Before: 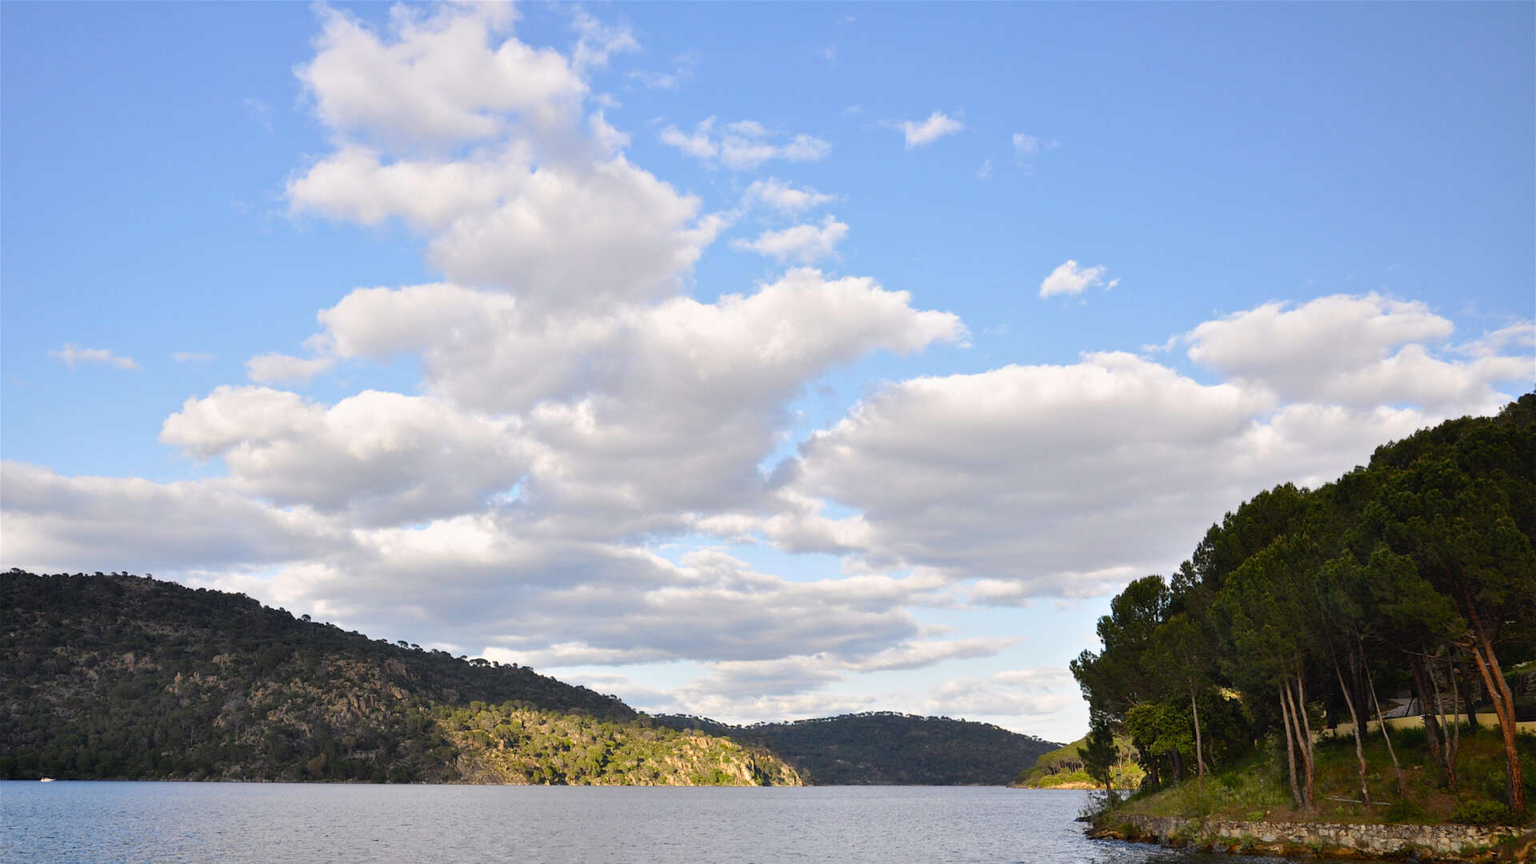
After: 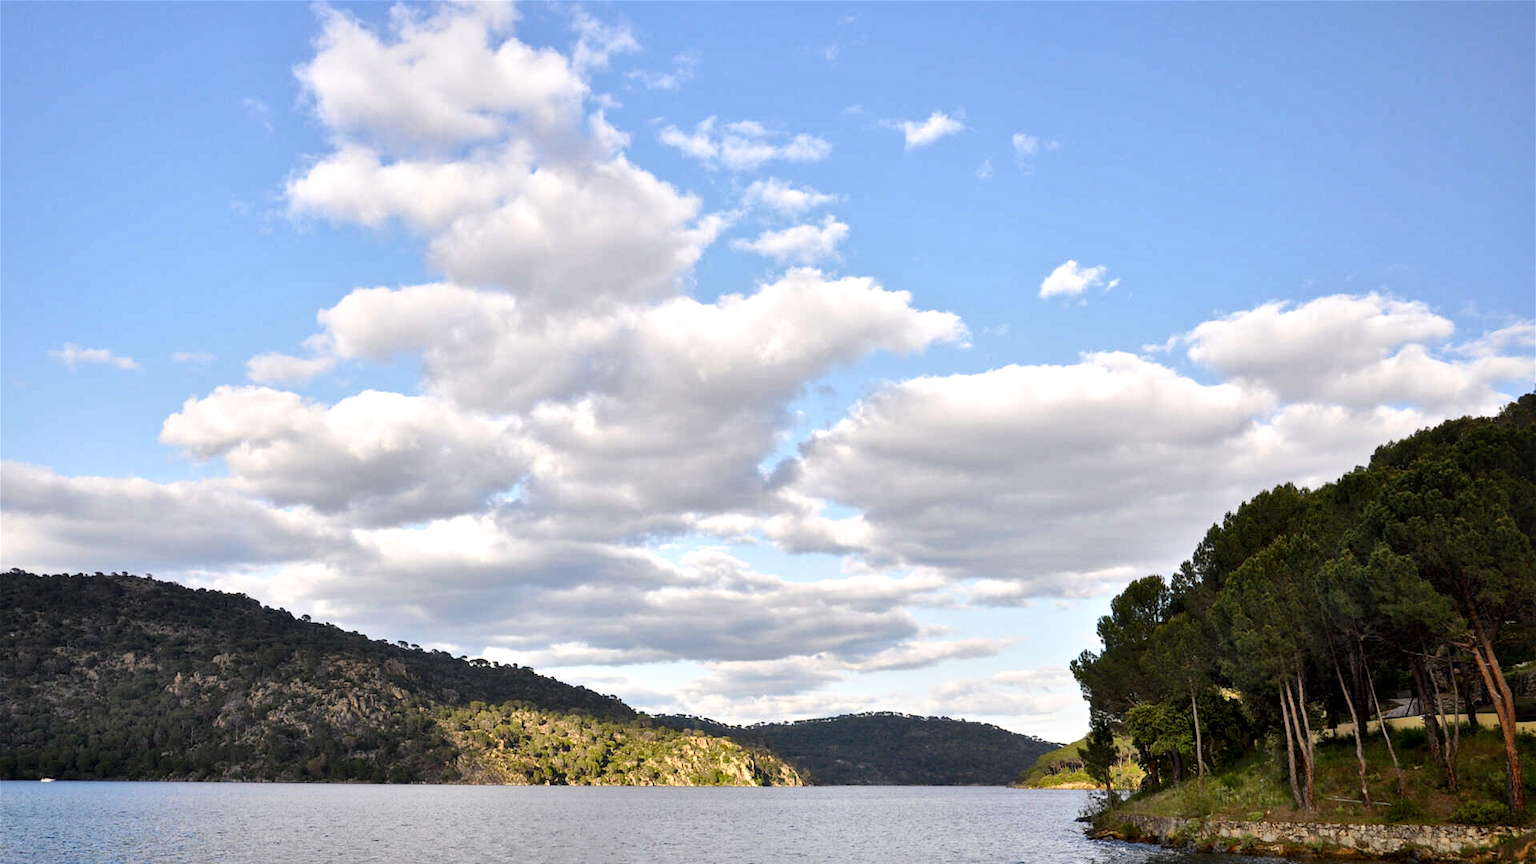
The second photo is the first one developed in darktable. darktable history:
tone curve: curves: ch0 [(0, 0) (0.003, 0.003) (0.011, 0.012) (0.025, 0.026) (0.044, 0.046) (0.069, 0.072) (0.1, 0.104) (0.136, 0.141) (0.177, 0.185) (0.224, 0.234) (0.277, 0.289) (0.335, 0.349) (0.399, 0.415) (0.468, 0.488) (0.543, 0.566) (0.623, 0.649) (0.709, 0.739) (0.801, 0.834) (0.898, 0.923) (1, 1)], color space Lab, independent channels, preserve colors none
local contrast: mode bilateral grid, contrast 25, coarseness 60, detail 152%, midtone range 0.2
